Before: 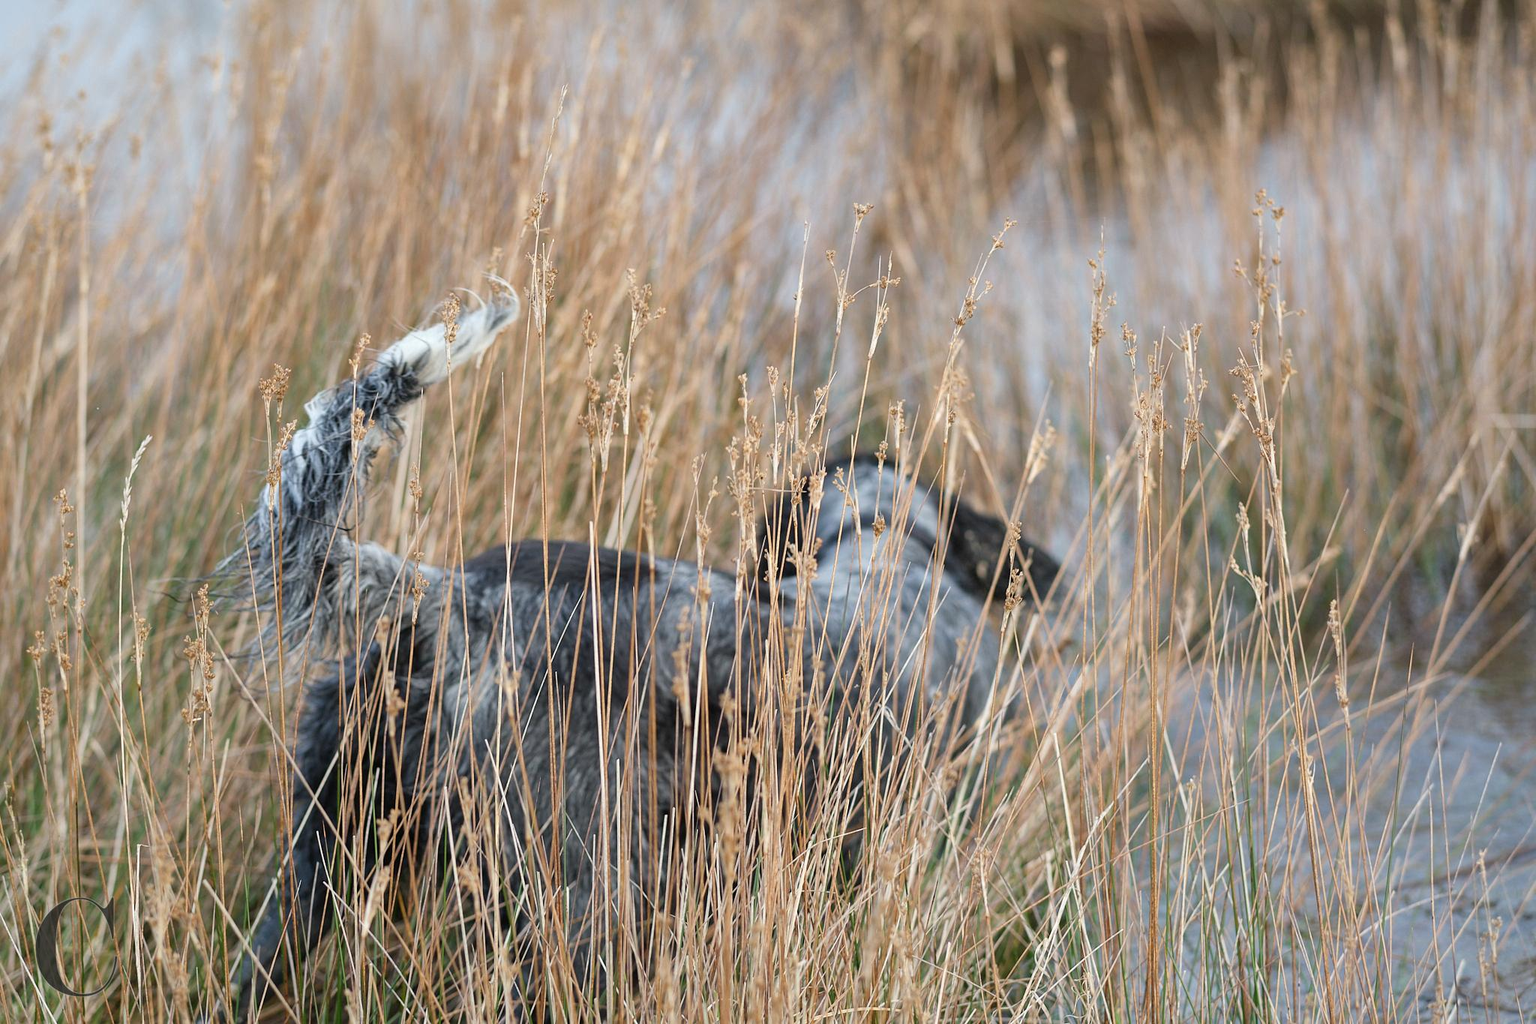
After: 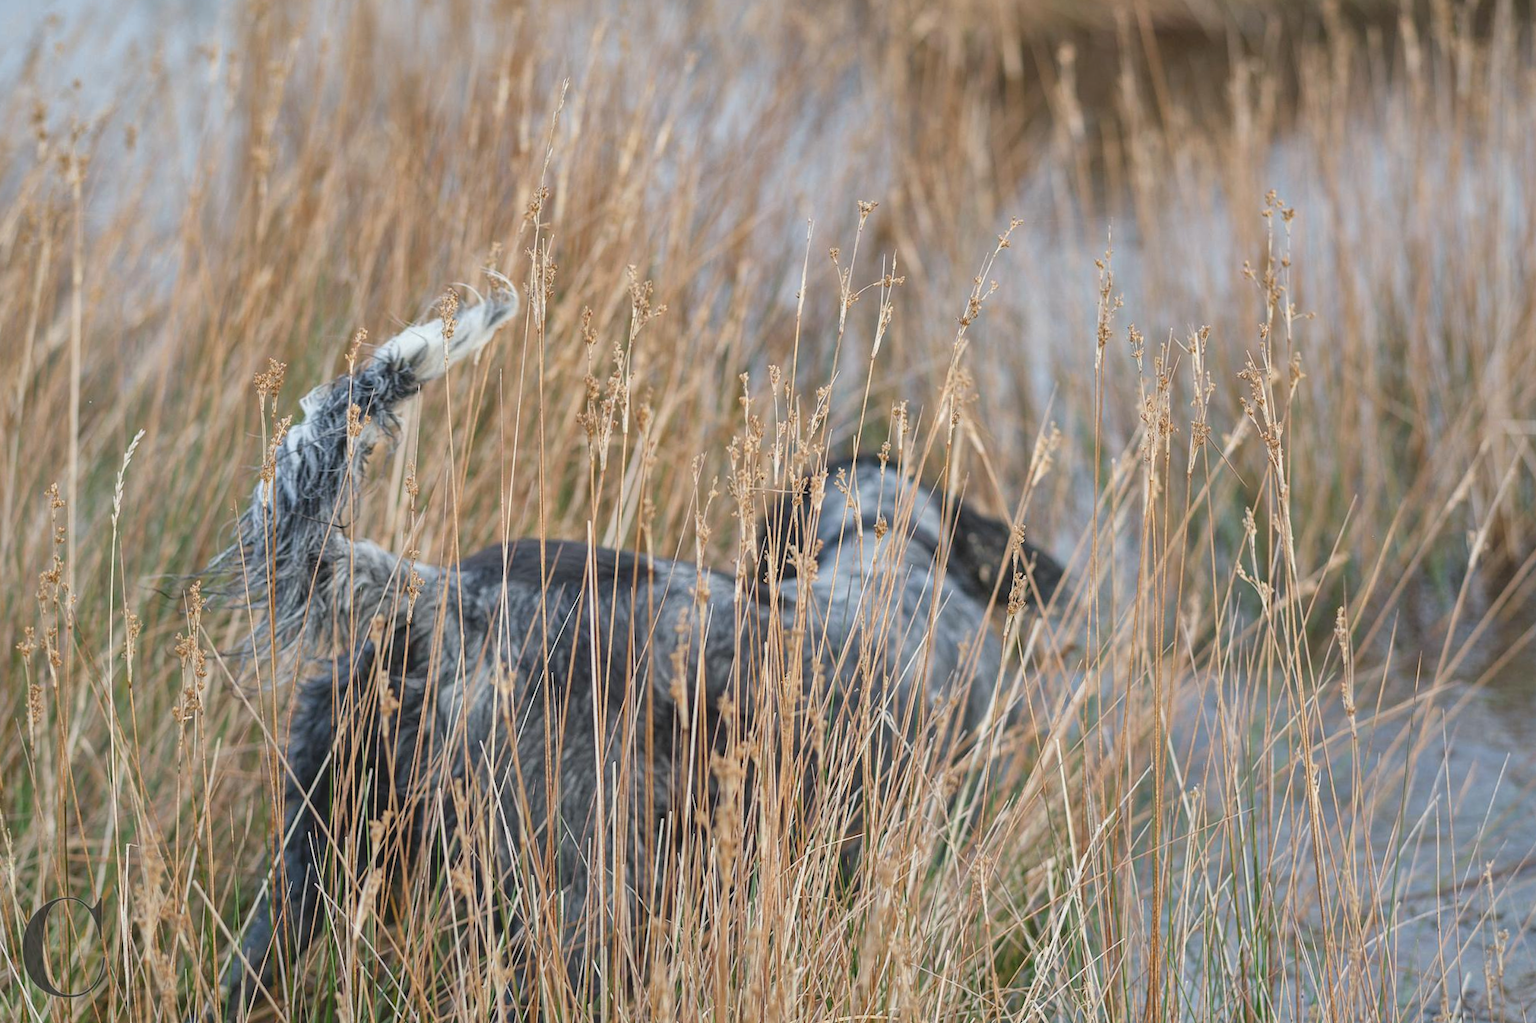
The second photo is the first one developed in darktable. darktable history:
crop and rotate: angle -0.5°
local contrast: highlights 48%, shadows 0%, detail 100%
shadows and highlights: shadows 52.42, soften with gaussian
